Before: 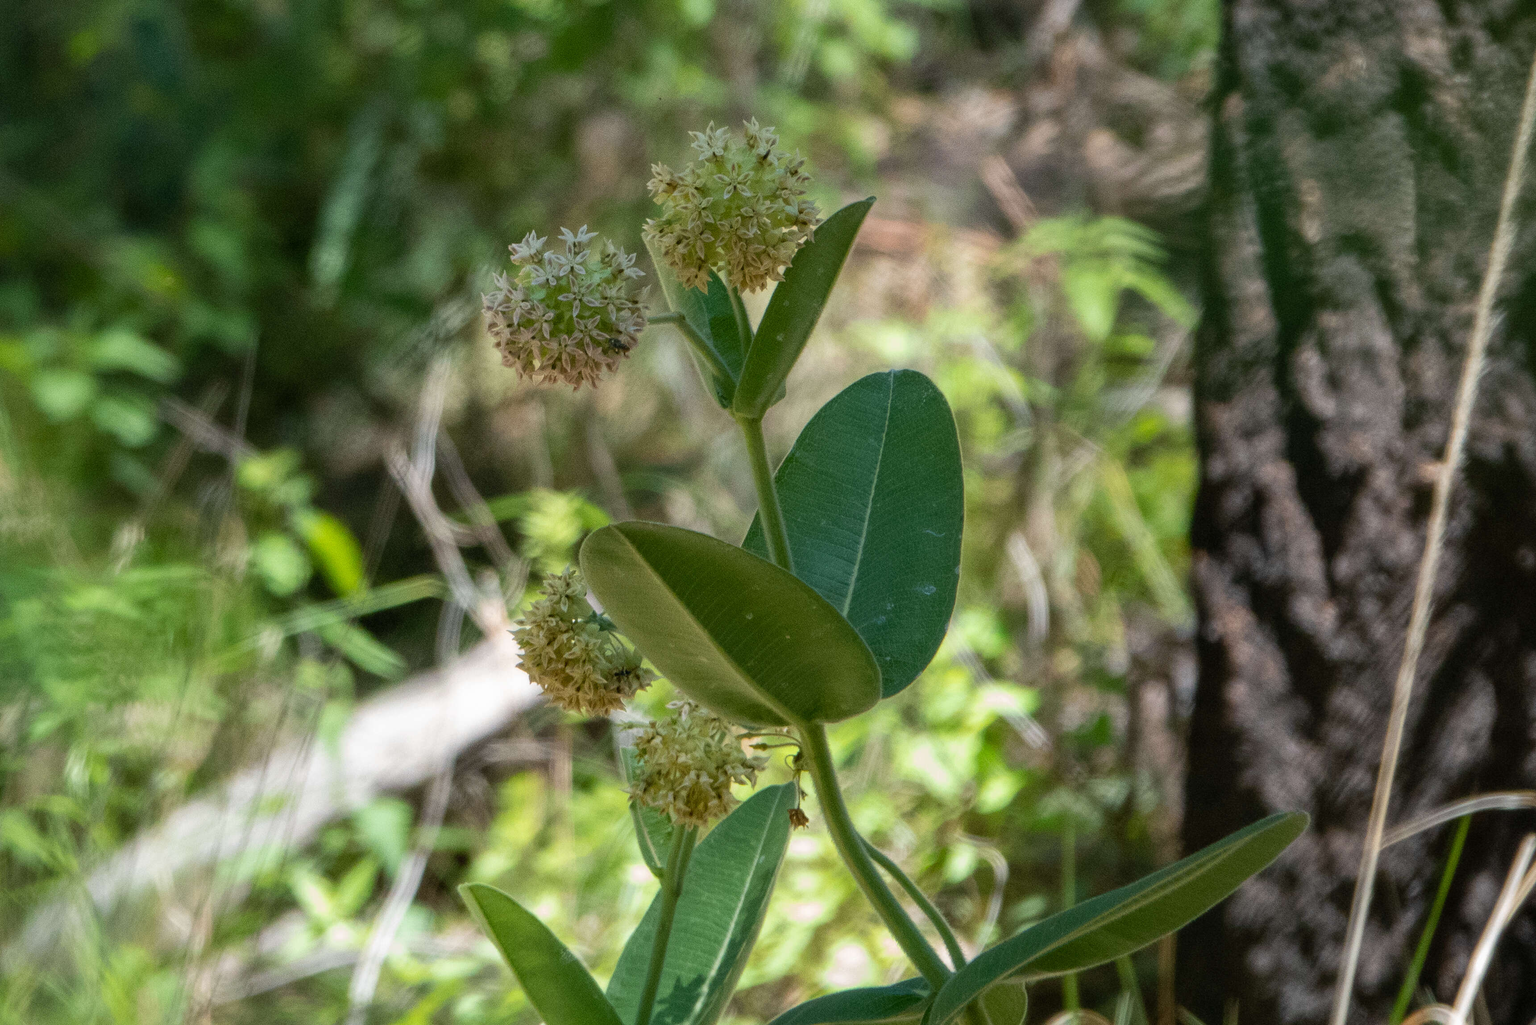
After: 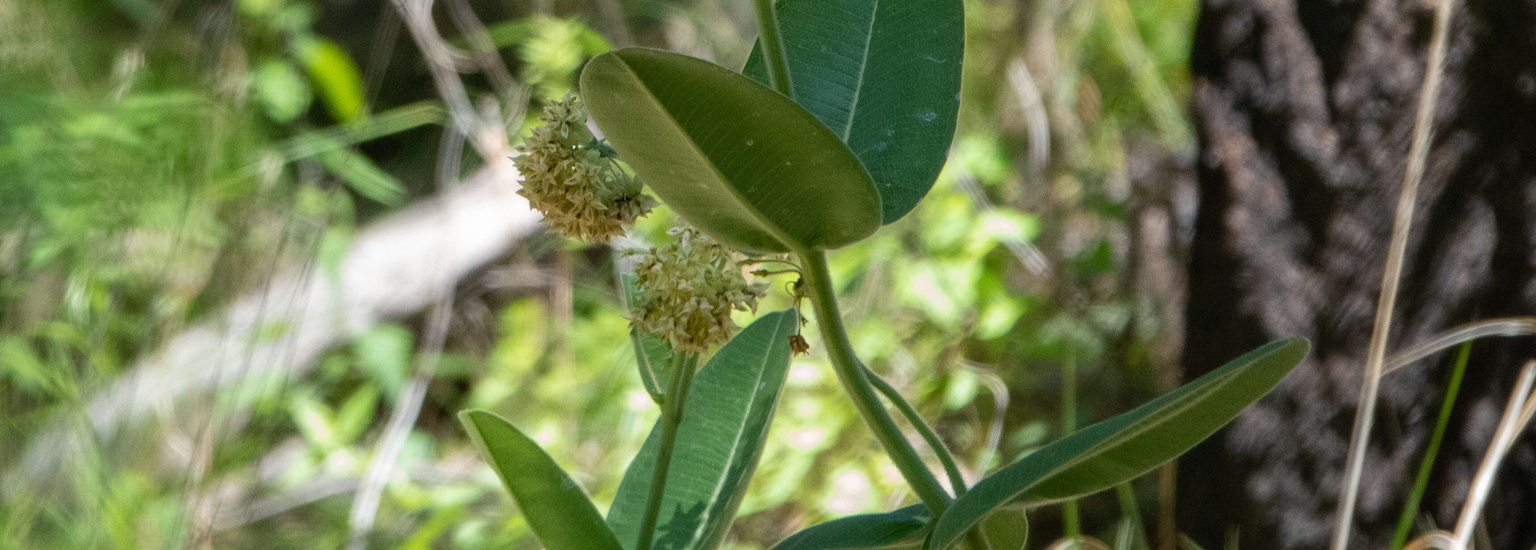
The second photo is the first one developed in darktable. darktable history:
crop and rotate: top 46.237%
white balance: emerald 1
exposure: black level correction 0, compensate exposure bias true, compensate highlight preservation false
